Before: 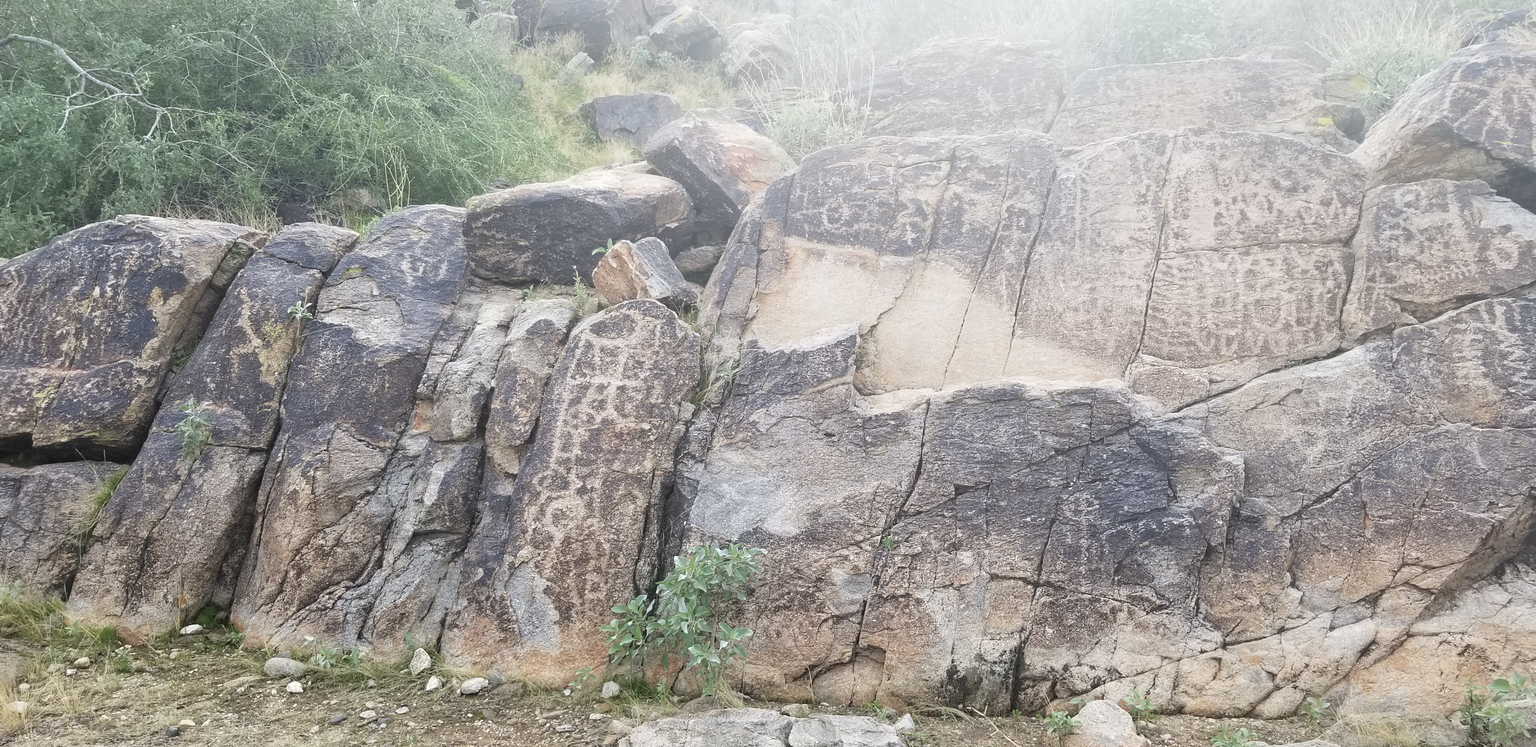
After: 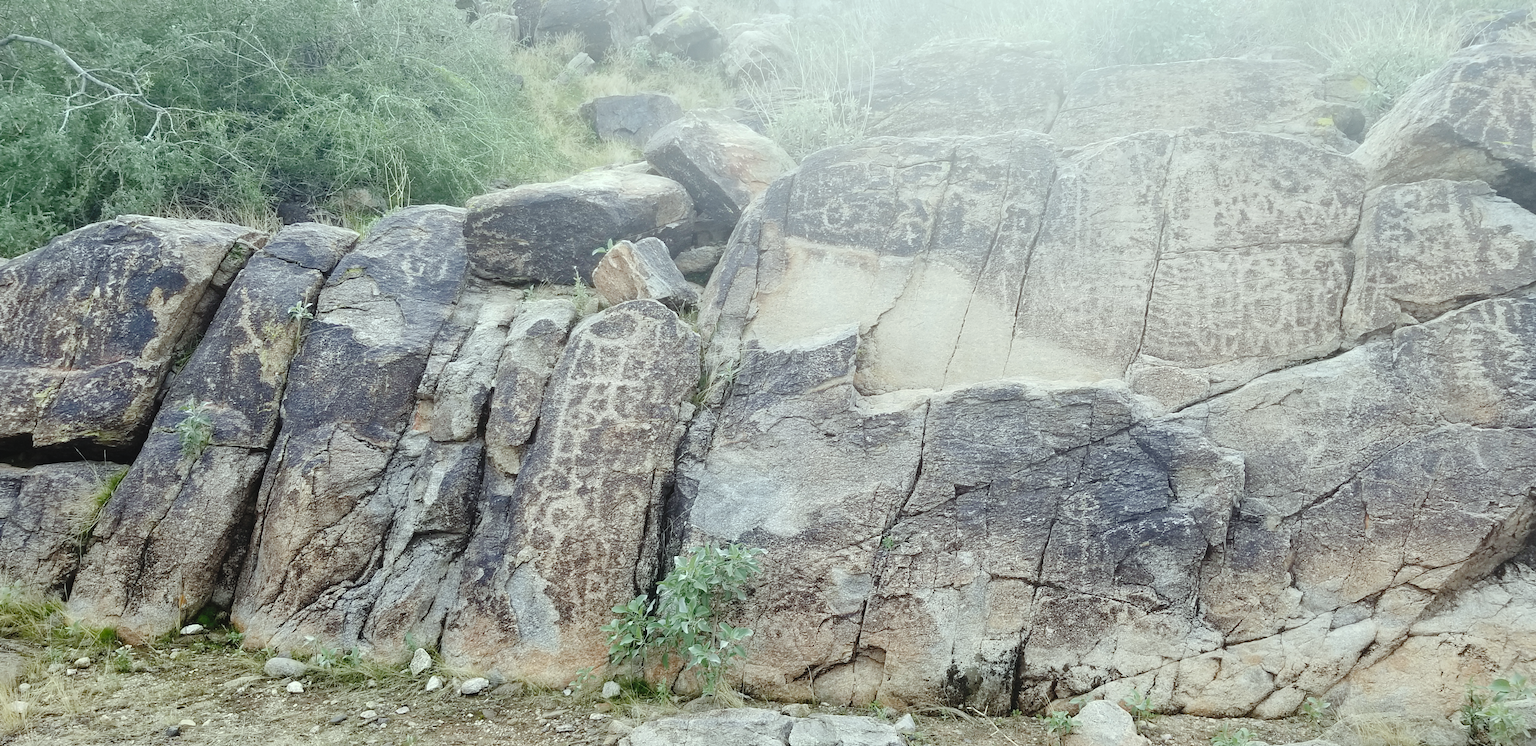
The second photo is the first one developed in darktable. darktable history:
color correction: highlights a* -6.69, highlights b* 0.49
tone curve: curves: ch0 [(0, 0) (0.003, 0.041) (0.011, 0.042) (0.025, 0.041) (0.044, 0.043) (0.069, 0.048) (0.1, 0.059) (0.136, 0.079) (0.177, 0.107) (0.224, 0.152) (0.277, 0.235) (0.335, 0.331) (0.399, 0.427) (0.468, 0.512) (0.543, 0.595) (0.623, 0.668) (0.709, 0.736) (0.801, 0.813) (0.898, 0.891) (1, 1)], preserve colors none
contrast brightness saturation: contrast 0.03, brightness -0.04
